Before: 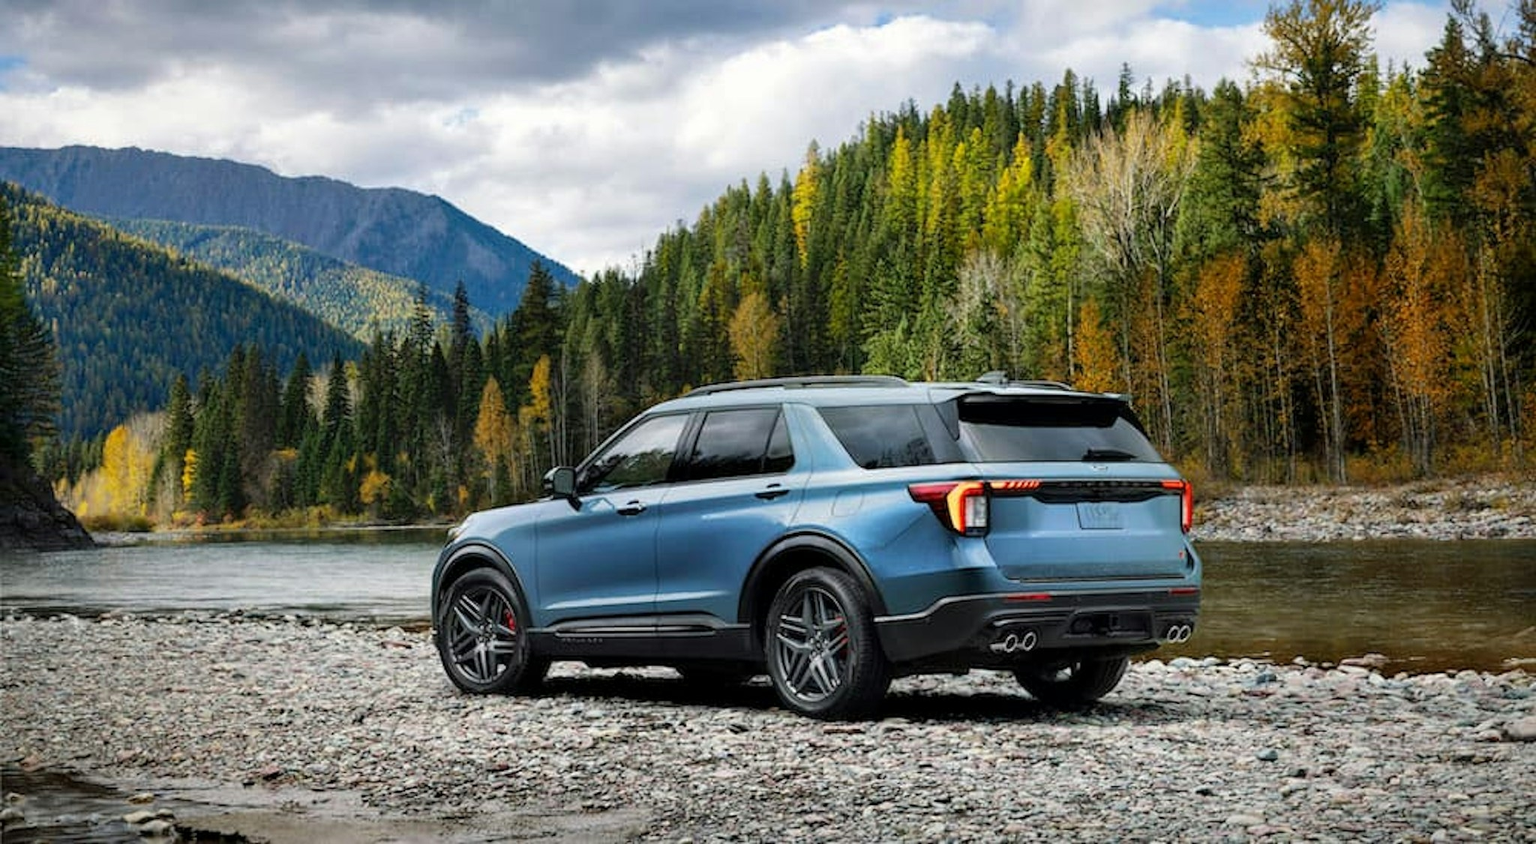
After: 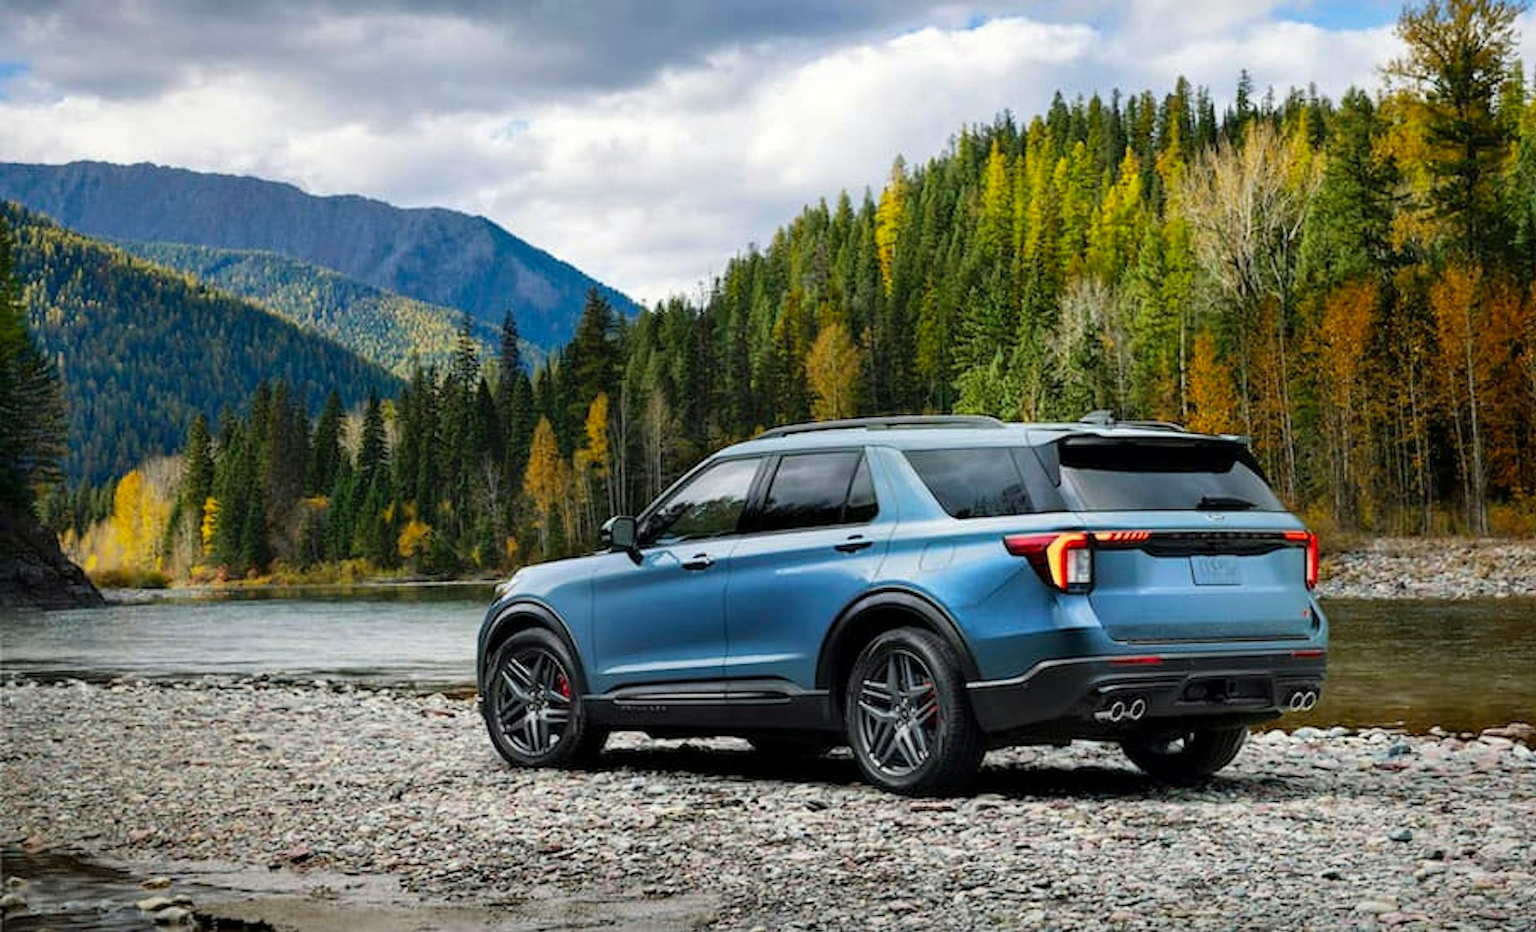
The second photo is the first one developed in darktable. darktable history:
crop: right 9.509%, bottom 0.031%
contrast brightness saturation: contrast 0.04, saturation 0.16
